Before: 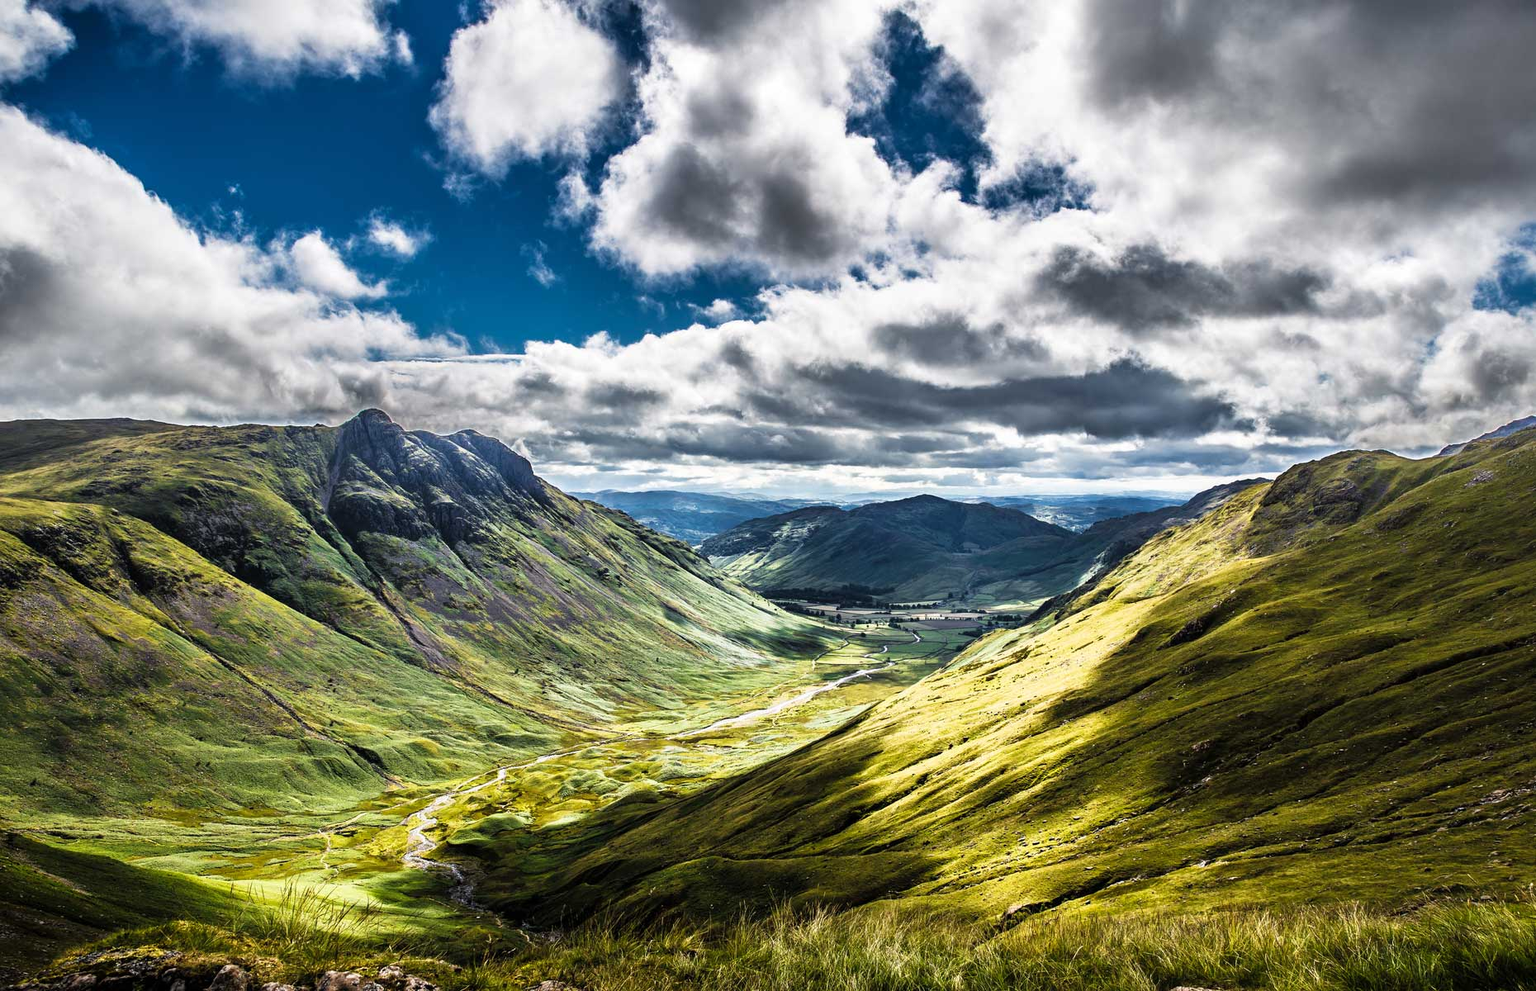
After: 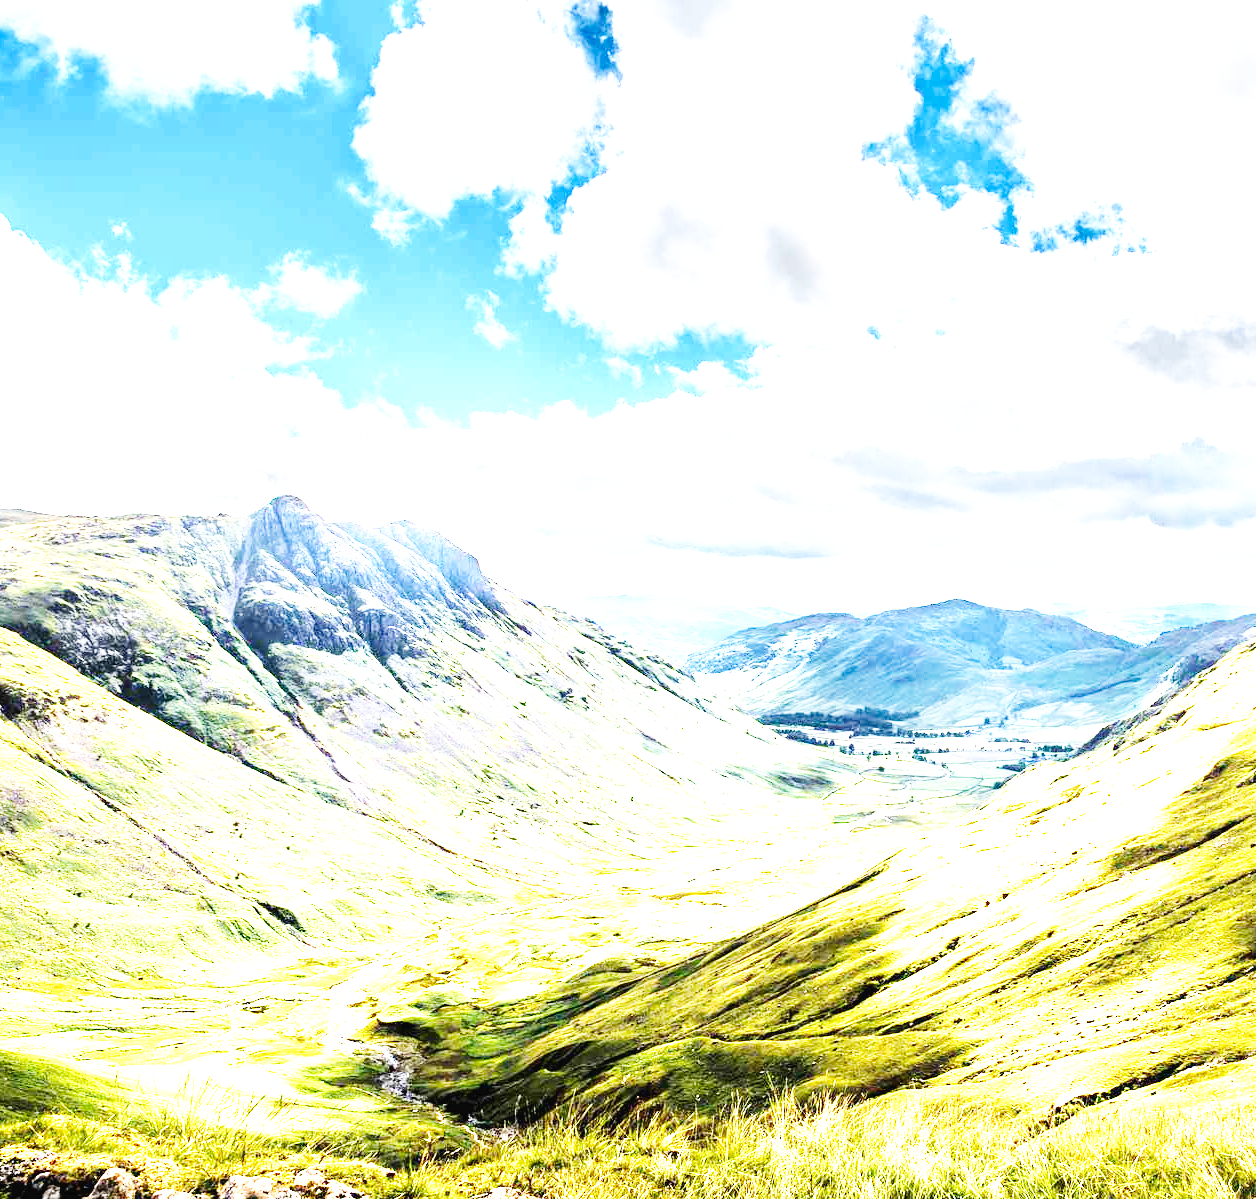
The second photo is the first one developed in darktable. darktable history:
crop and rotate: left 8.856%, right 23.602%
exposure: black level correction 0.001, exposure 2.625 EV, compensate highlight preservation false
base curve: curves: ch0 [(0, 0.003) (0.001, 0.002) (0.006, 0.004) (0.02, 0.022) (0.048, 0.086) (0.094, 0.234) (0.162, 0.431) (0.258, 0.629) (0.385, 0.8) (0.548, 0.918) (0.751, 0.988) (1, 1)], preserve colors none
